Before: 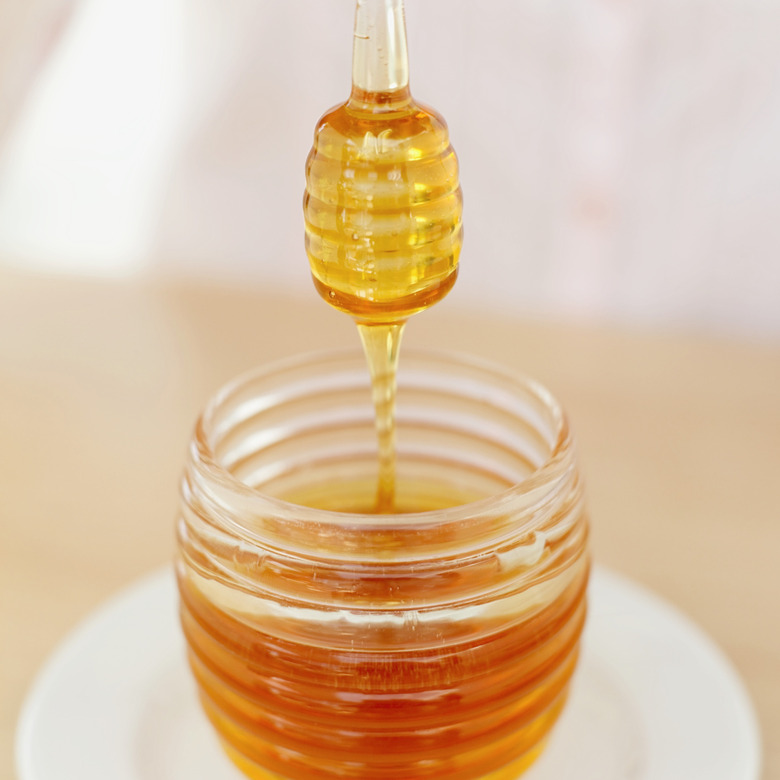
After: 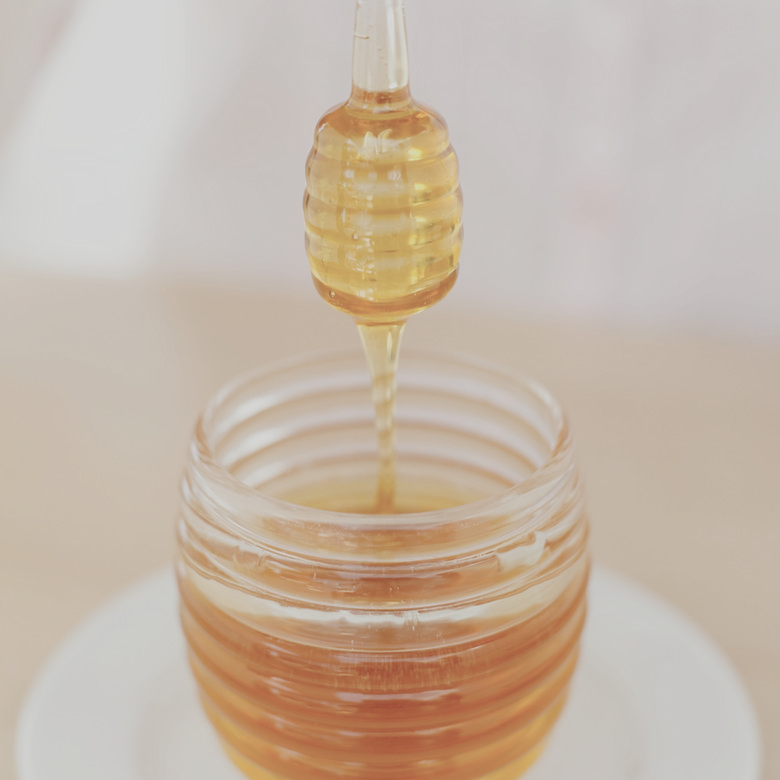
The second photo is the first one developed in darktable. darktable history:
contrast brightness saturation: contrast -0.257, saturation -0.434
